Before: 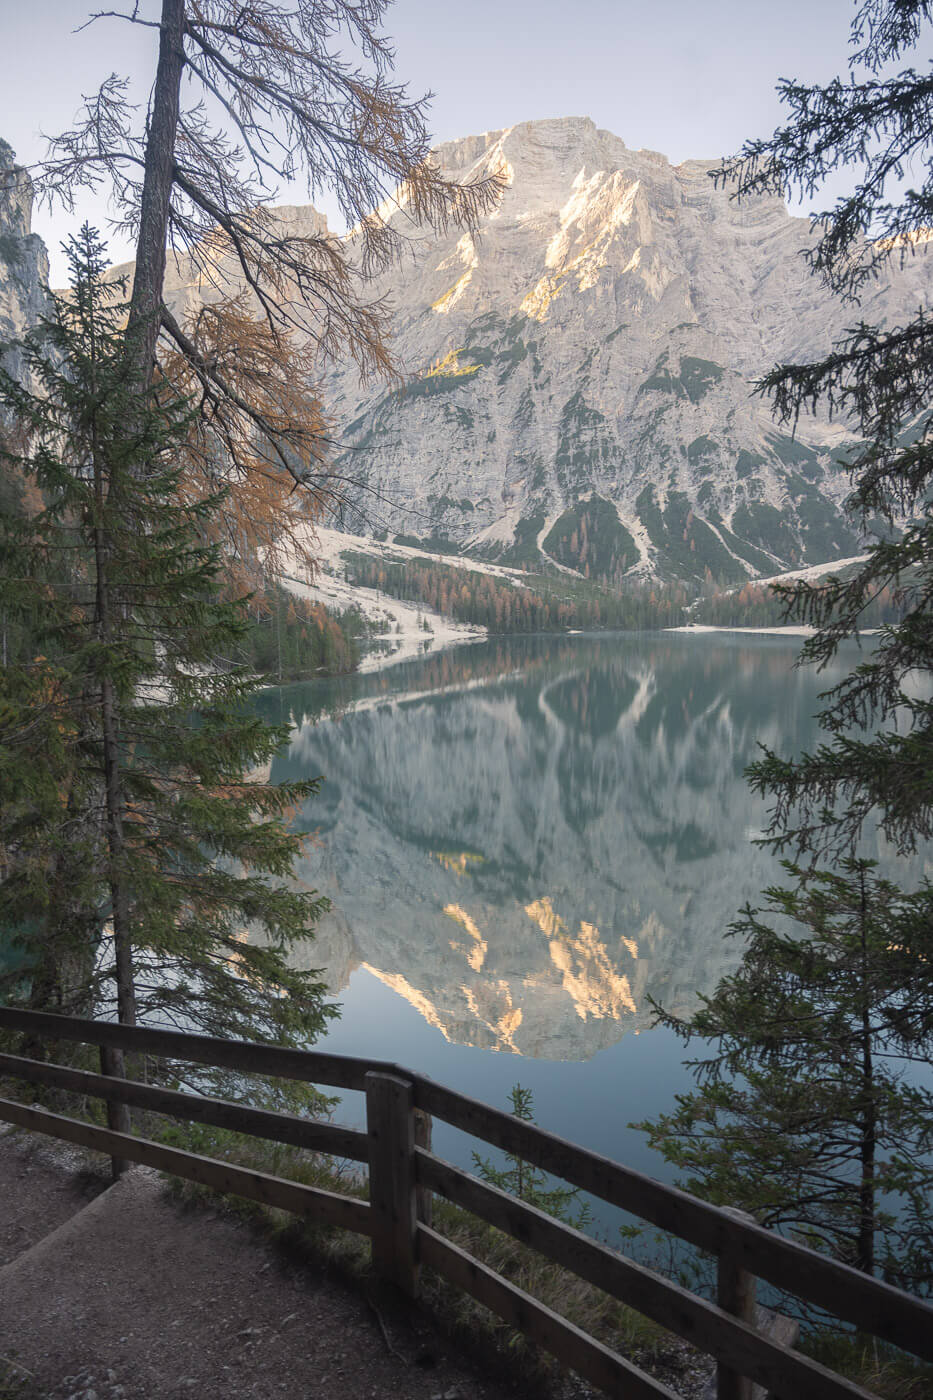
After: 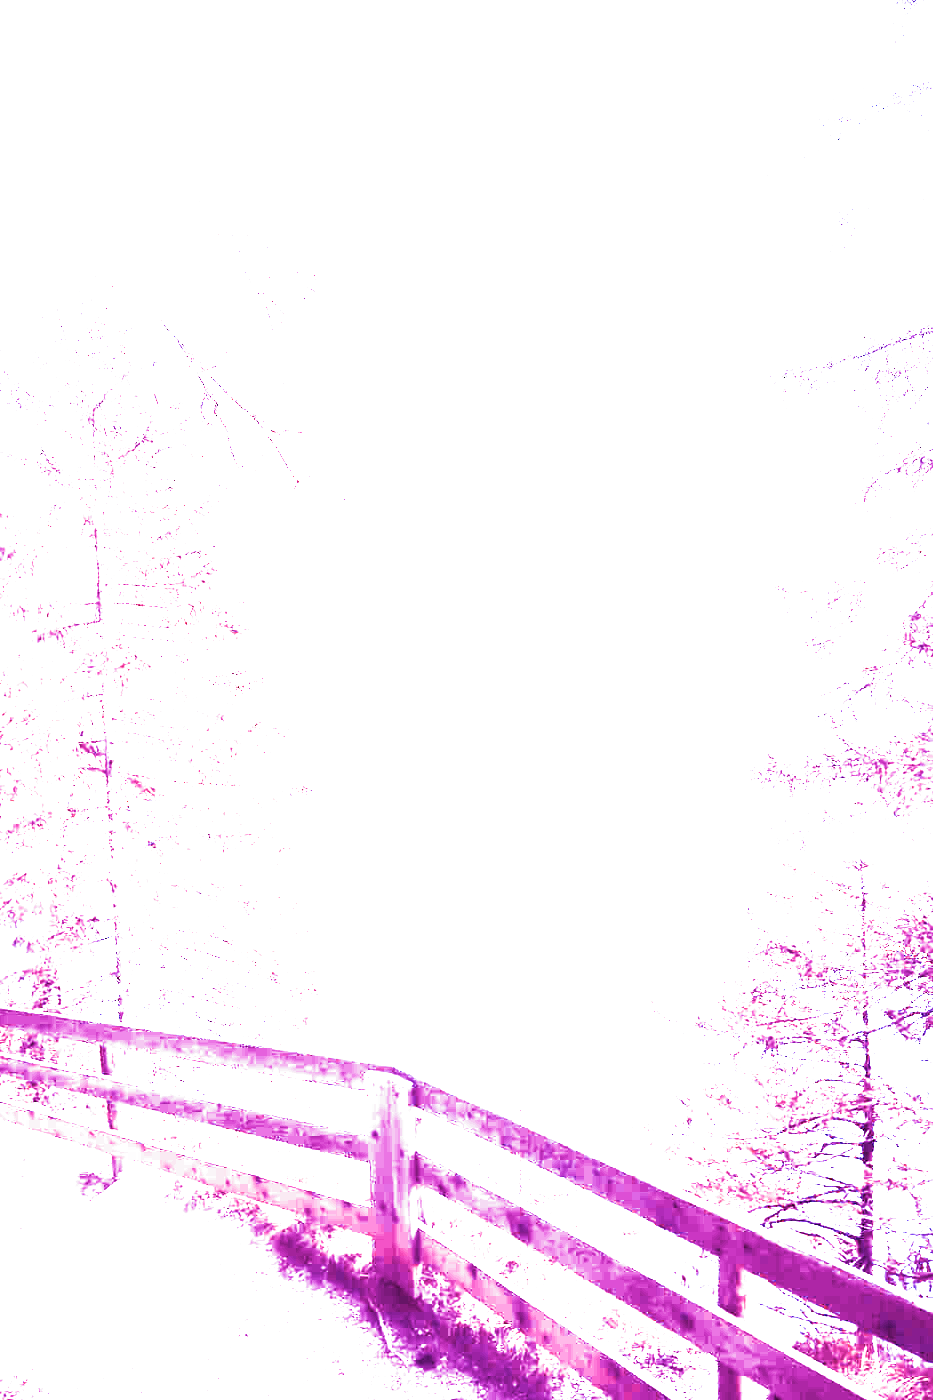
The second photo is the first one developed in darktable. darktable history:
filmic rgb: black relative exposure -8.2 EV, white relative exposure 2.2 EV, threshold 3 EV, hardness 7.11, latitude 75%, contrast 1.325, highlights saturation mix -2%, shadows ↔ highlights balance 30%, preserve chrominance RGB euclidean norm, color science v5 (2021), contrast in shadows safe, contrast in highlights safe, enable highlight reconstruction true
white balance: red 8, blue 8
color zones: curves: ch0 [(0.25, 0.5) (0.428, 0.473) (0.75, 0.5)]; ch1 [(0.243, 0.479) (0.398, 0.452) (0.75, 0.5)]
